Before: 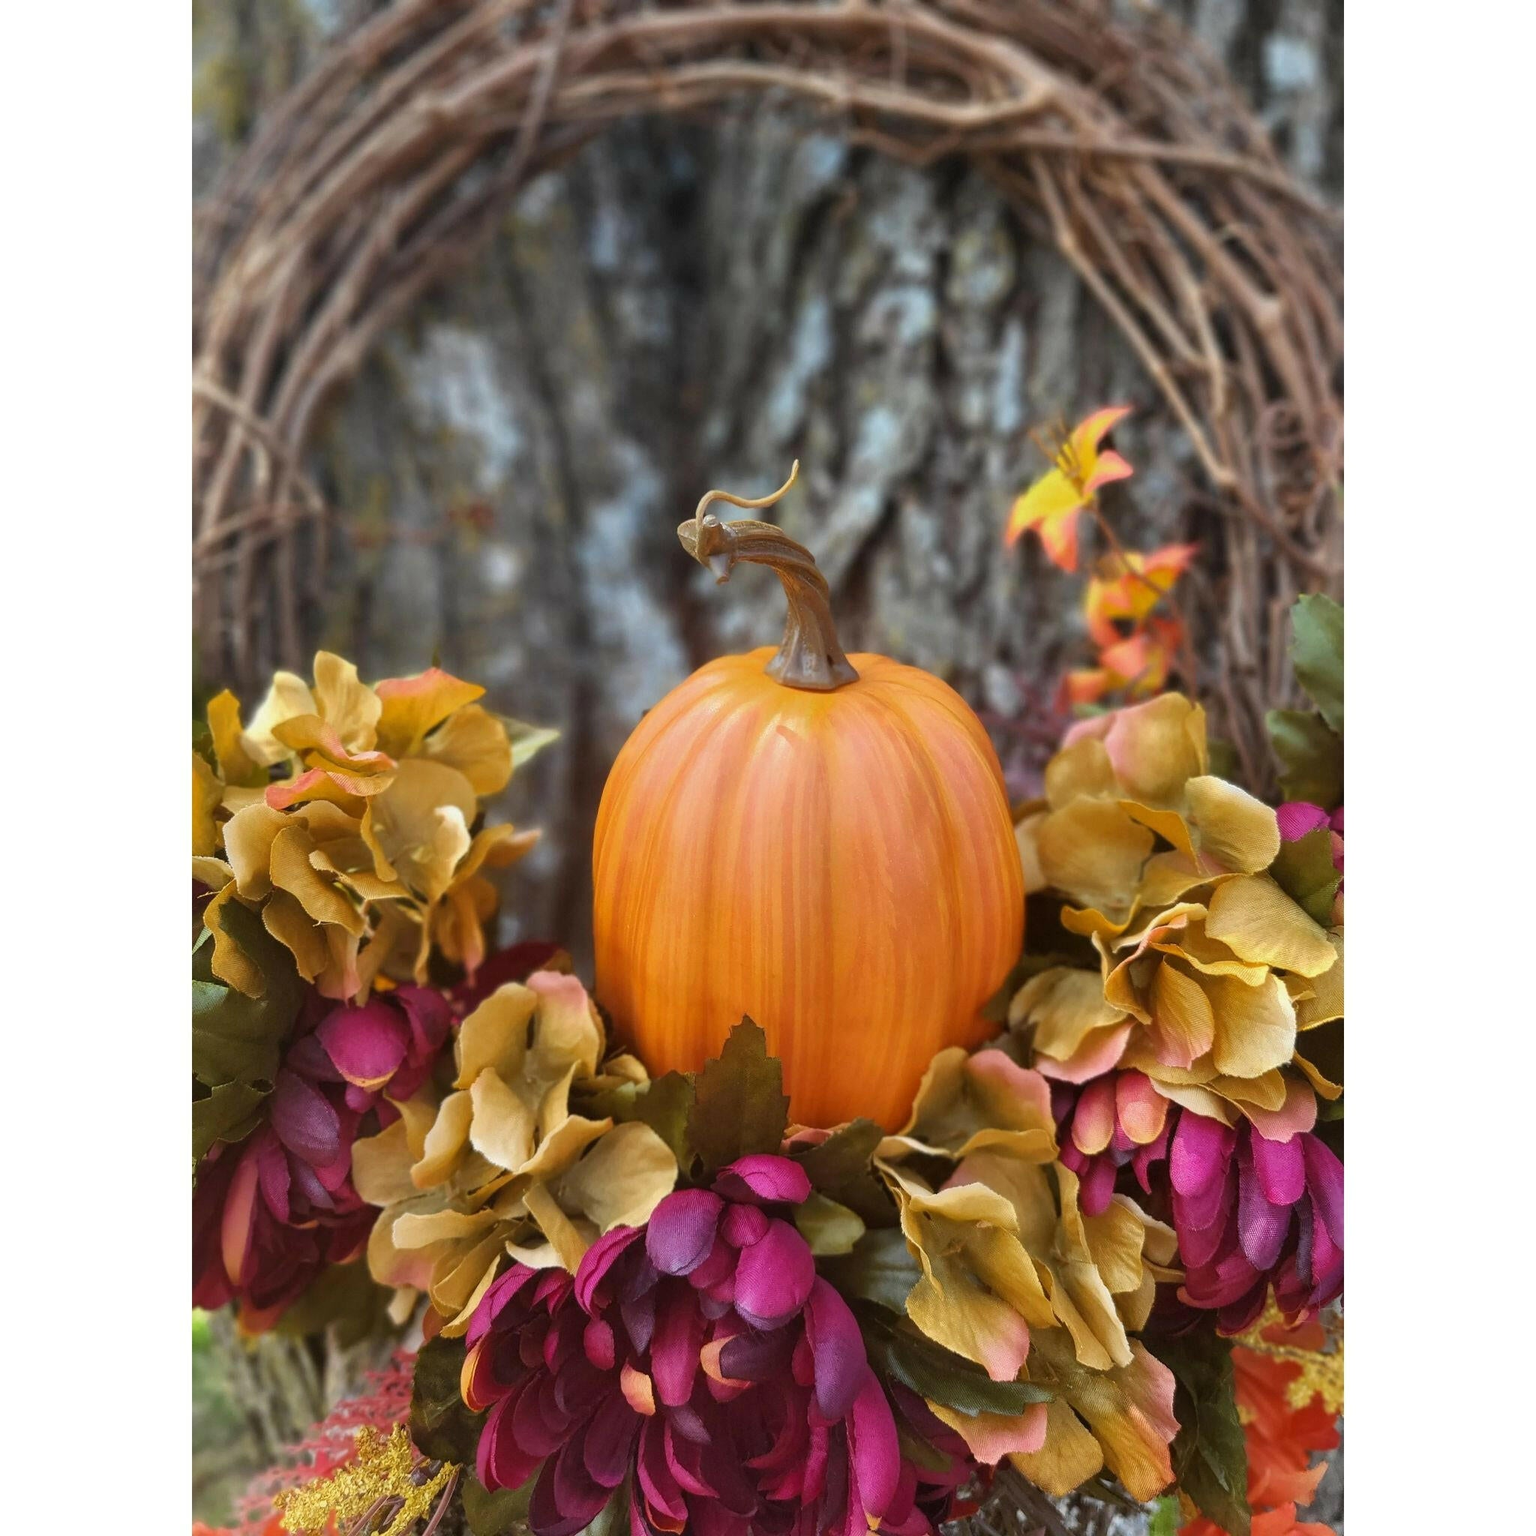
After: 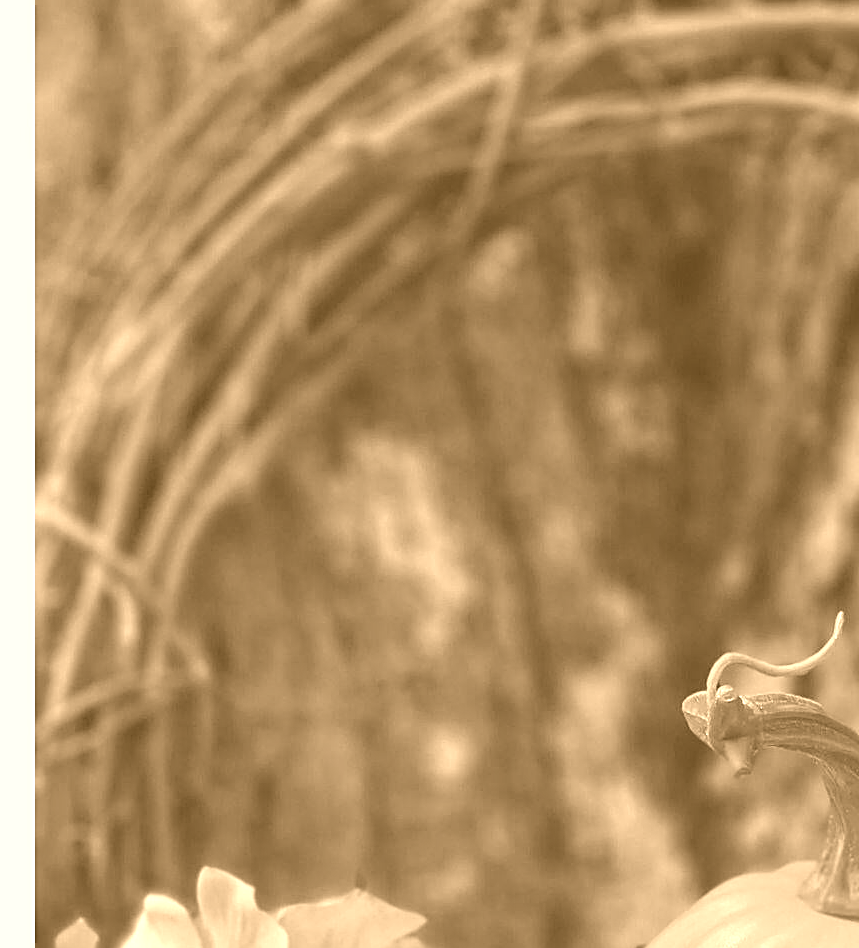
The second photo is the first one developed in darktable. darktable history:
exposure: exposure -0.36 EV, compensate highlight preservation false
haze removal: strength 0.29, distance 0.25, compatibility mode true, adaptive false
crop and rotate: left 10.817%, top 0.062%, right 47.194%, bottom 53.626%
color balance: lift [1.004, 1.002, 1.002, 0.998], gamma [1, 1.007, 1.002, 0.993], gain [1, 0.977, 1.013, 1.023], contrast -3.64%
colorize: hue 28.8°, source mix 100%
sharpen: on, module defaults
